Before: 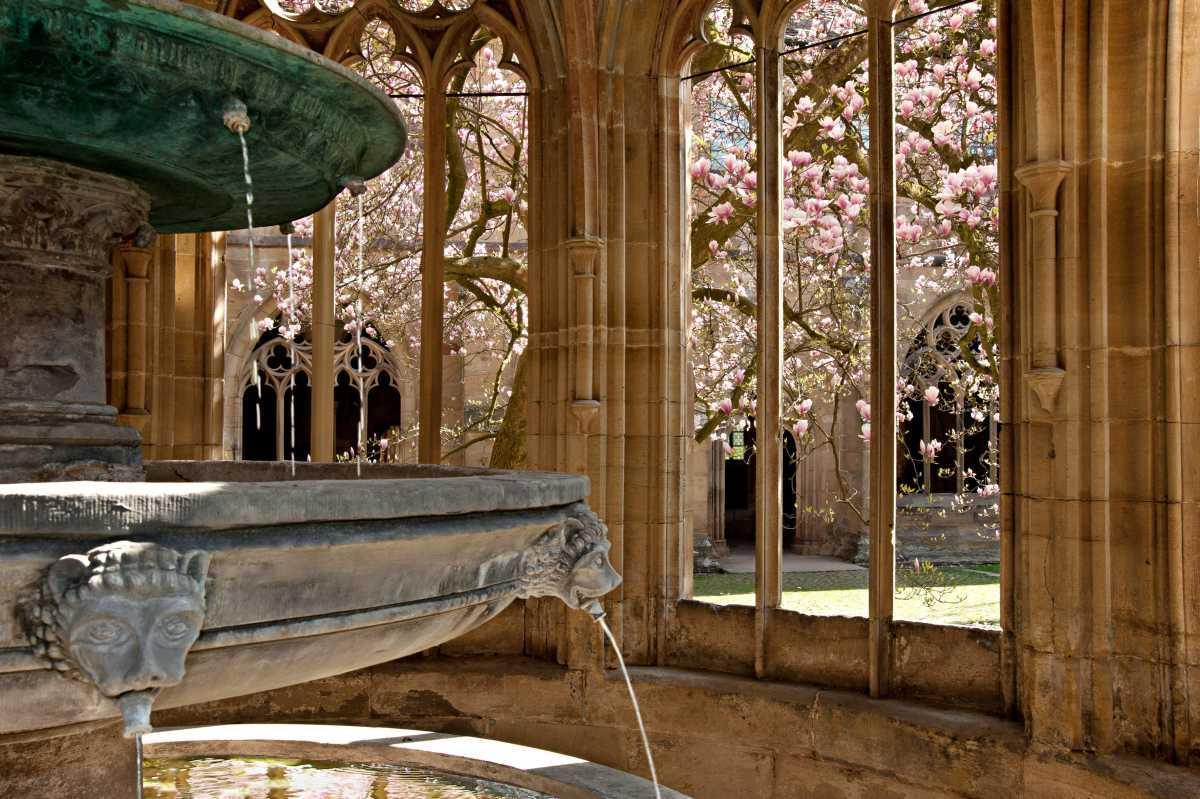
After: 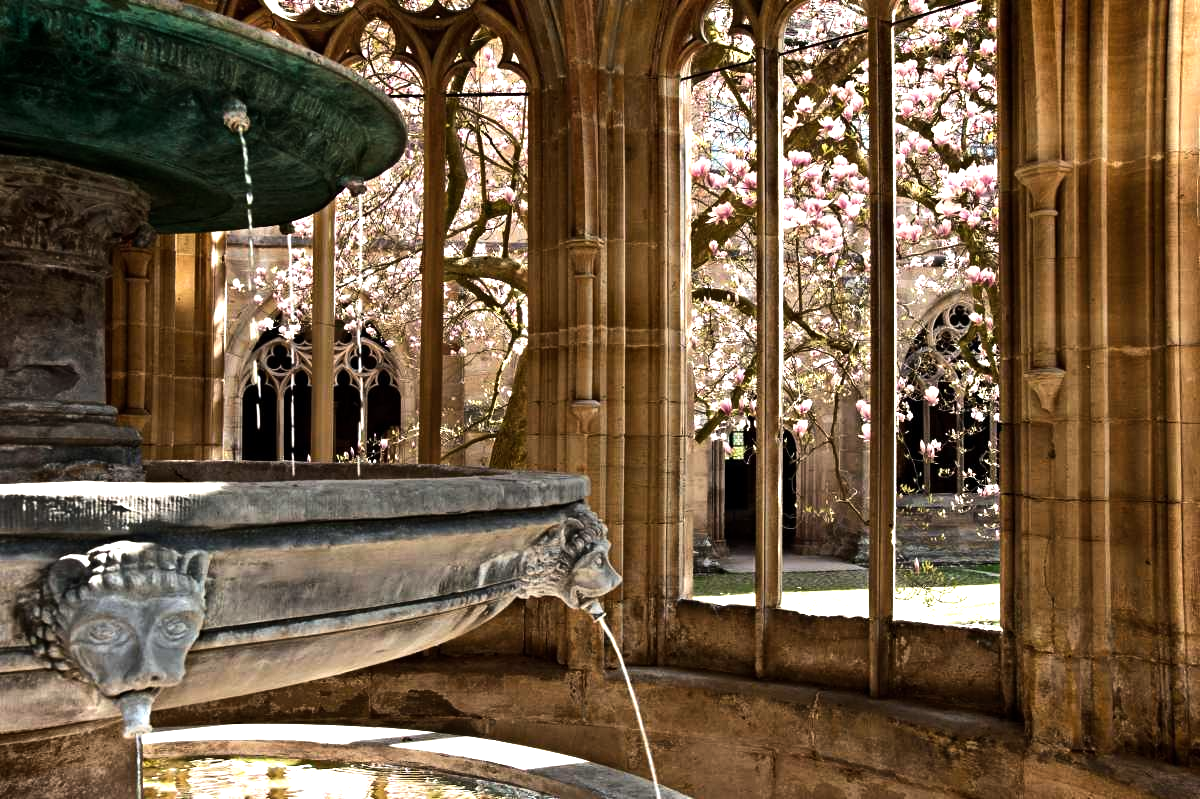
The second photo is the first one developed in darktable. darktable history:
tone equalizer: -8 EV -1.05 EV, -7 EV -1.04 EV, -6 EV -0.856 EV, -5 EV -0.595 EV, -3 EV 0.551 EV, -2 EV 0.86 EV, -1 EV 0.998 EV, +0 EV 1.08 EV, edges refinement/feathering 500, mask exposure compensation -1.57 EV, preserve details no
